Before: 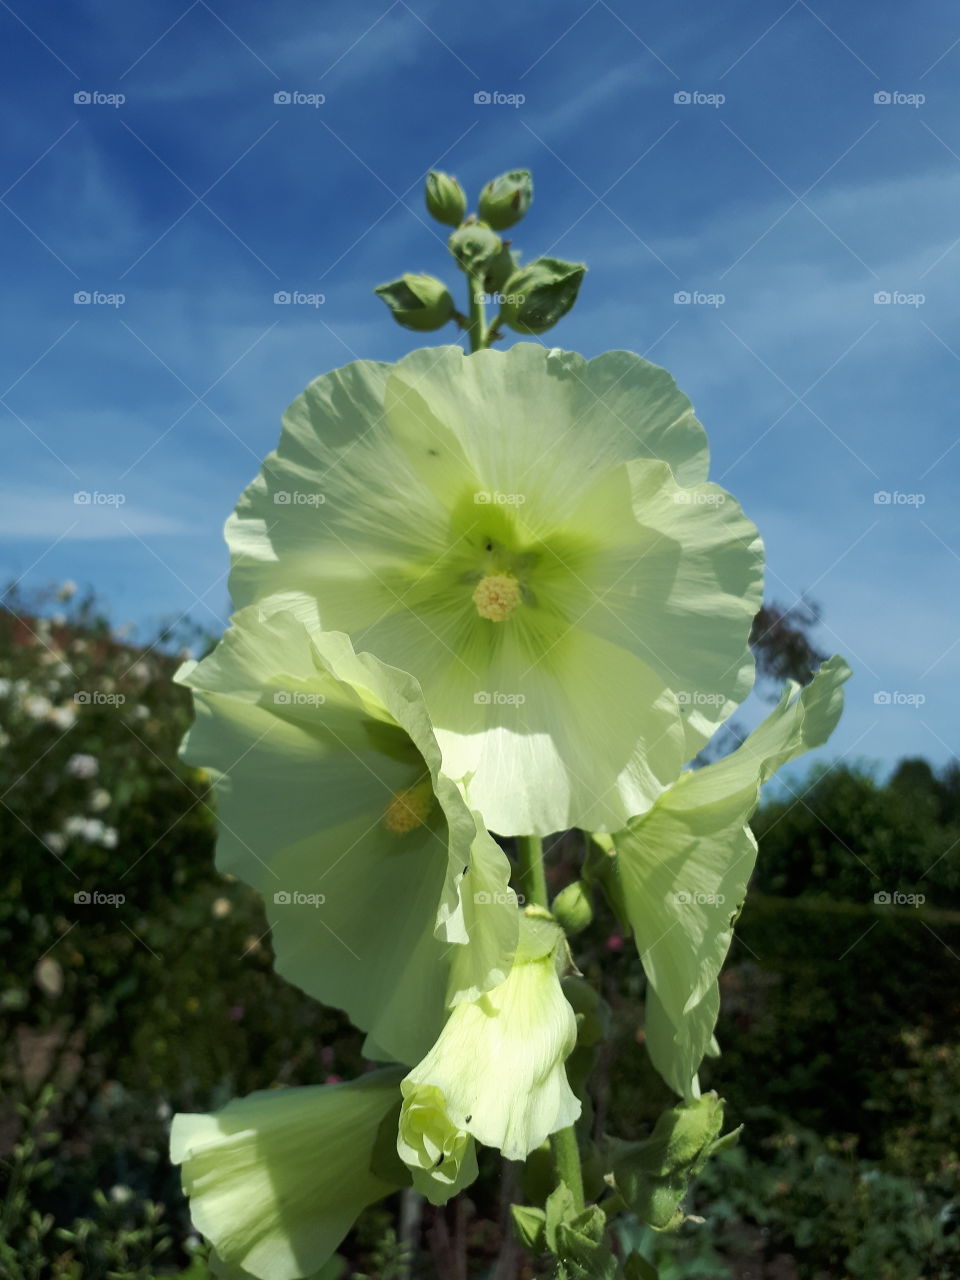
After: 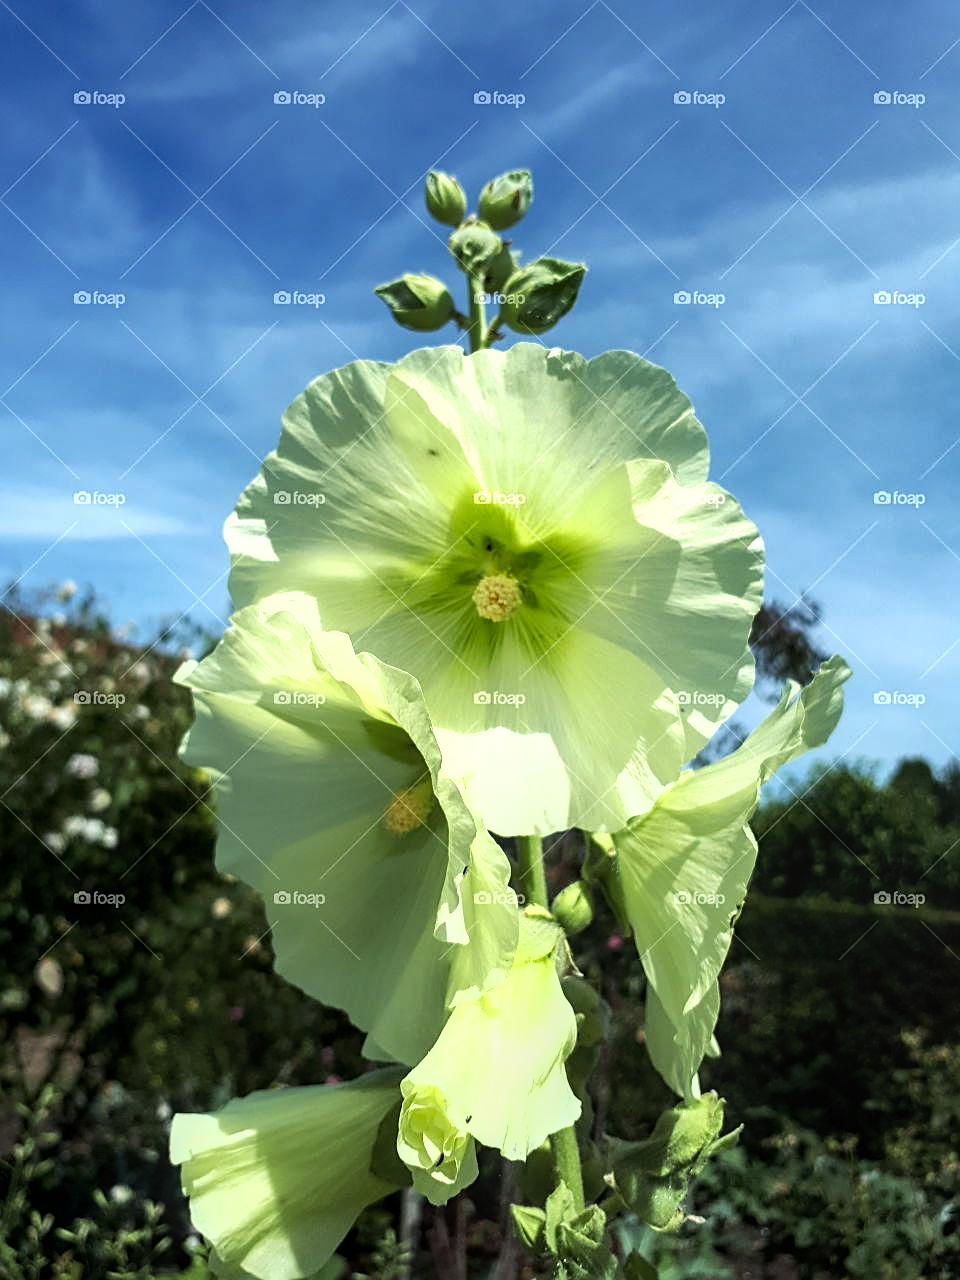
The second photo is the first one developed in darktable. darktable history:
sharpen: on, module defaults
shadows and highlights: radius 172.67, shadows 27.56, white point adjustment 3.06, highlights -68.21, soften with gaussian
tone equalizer: -8 EV -0.713 EV, -7 EV -0.696 EV, -6 EV -0.563 EV, -5 EV -0.376 EV, -3 EV 0.378 EV, -2 EV 0.6 EV, -1 EV 0.698 EV, +0 EV 0.759 EV
local contrast: on, module defaults
levels: mode automatic, levels [0.514, 0.759, 1]
